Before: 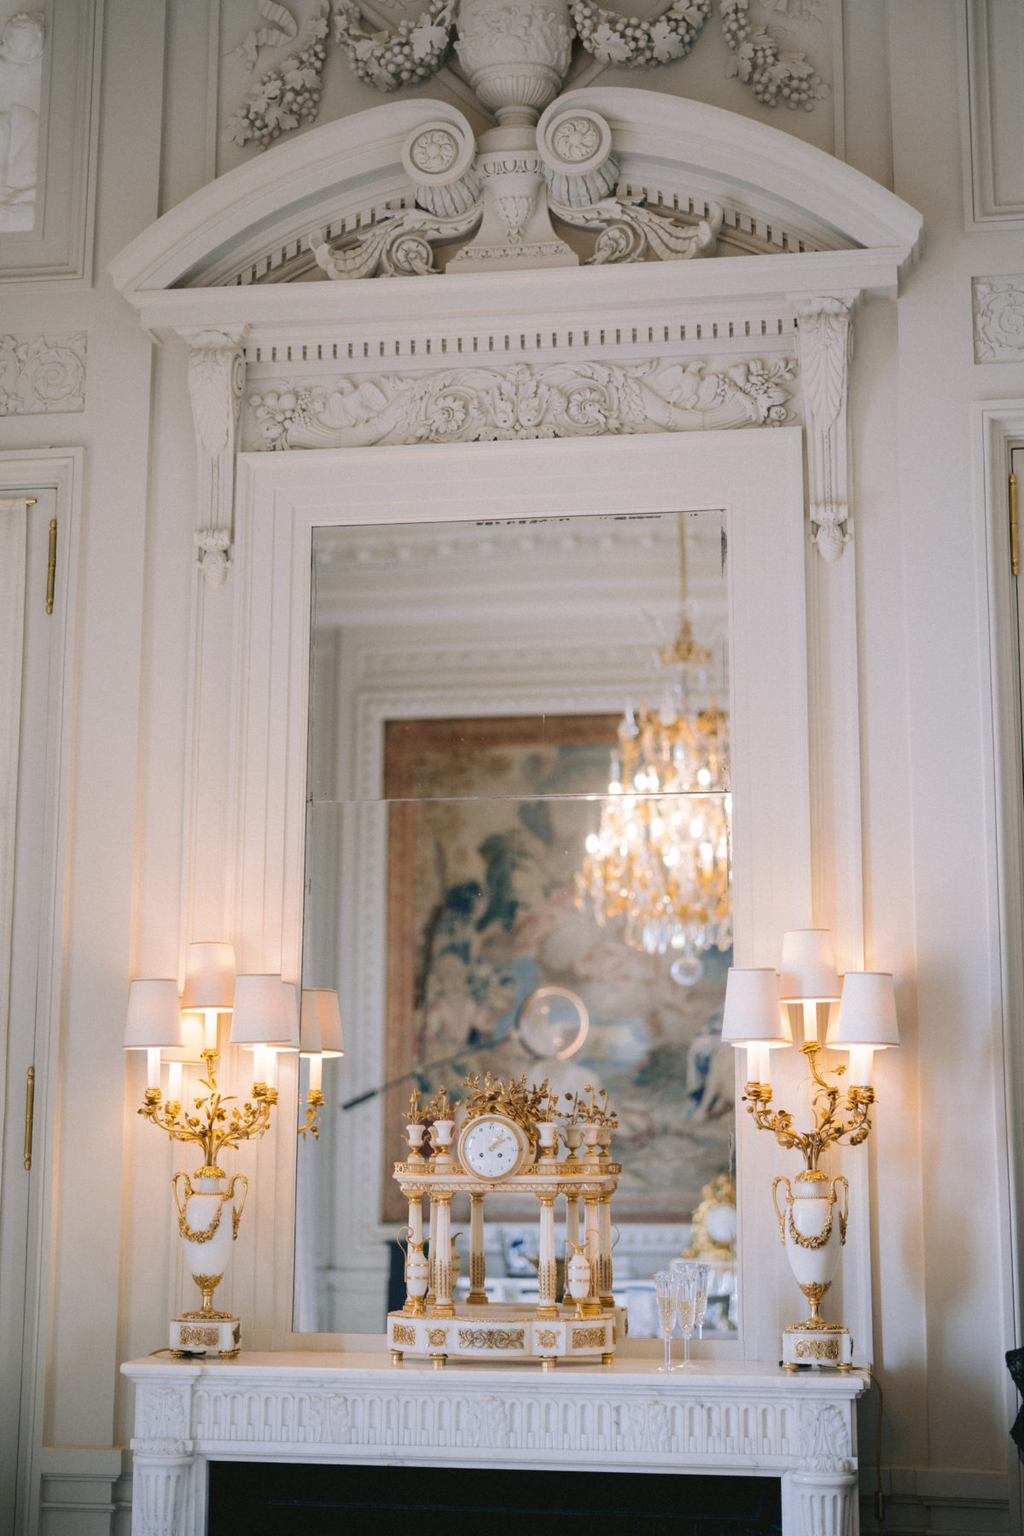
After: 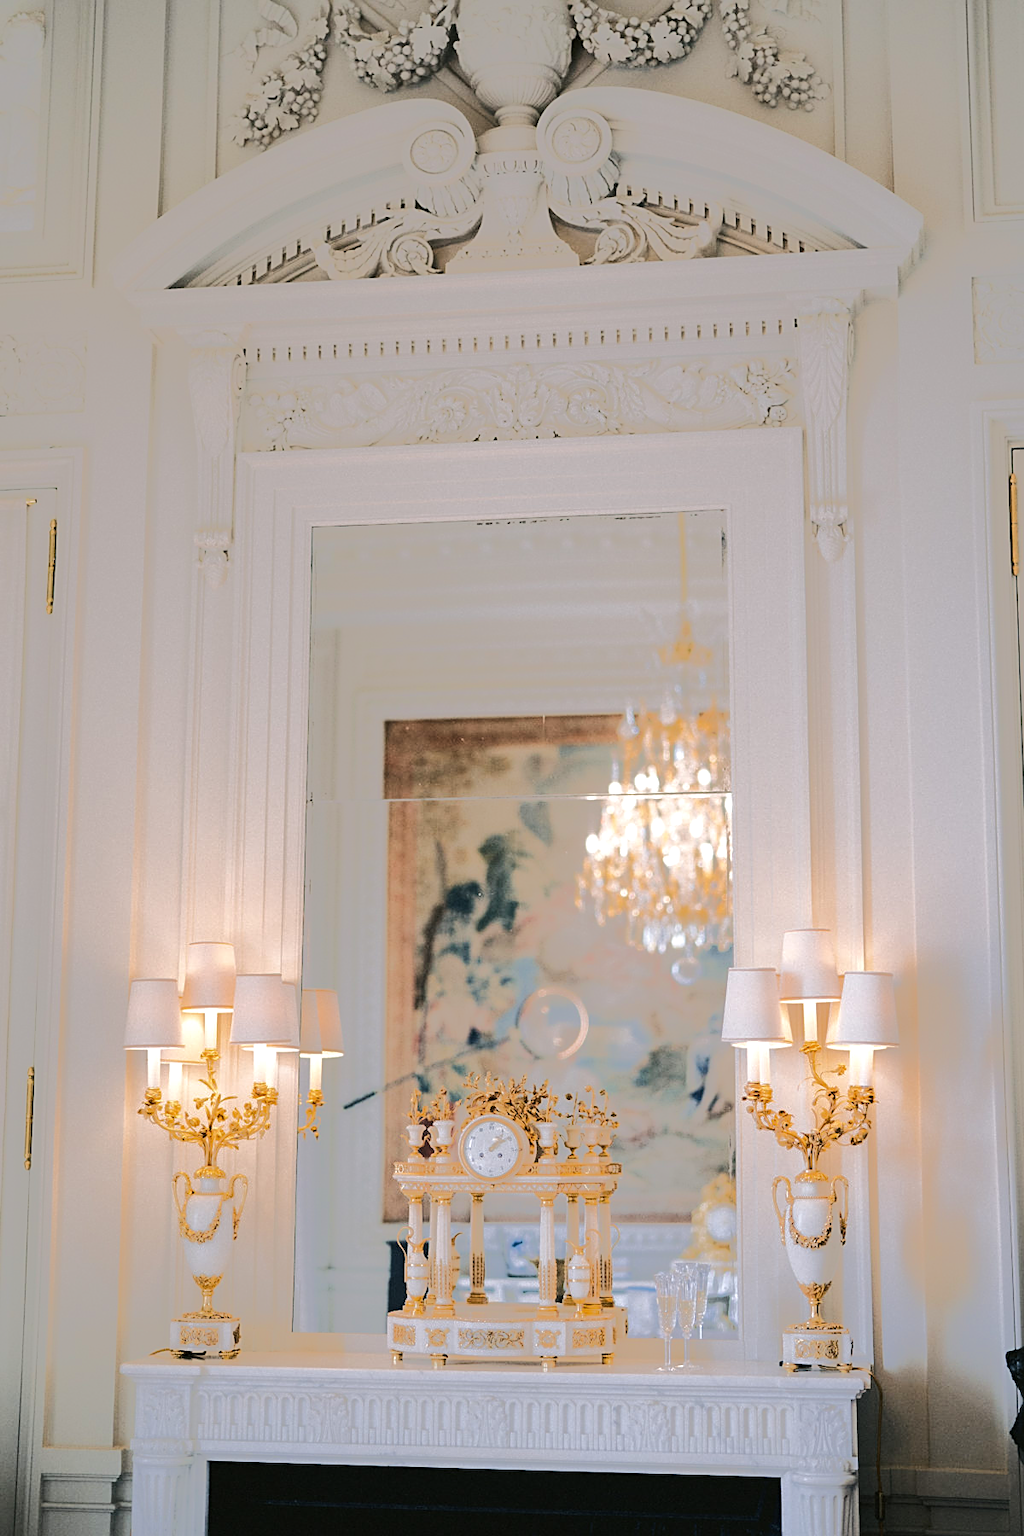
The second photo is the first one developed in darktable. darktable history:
tone equalizer: -8 EV -0.524 EV, -7 EV -0.309 EV, -6 EV -0.103 EV, -5 EV 0.448 EV, -4 EV 0.992 EV, -3 EV 0.788 EV, -2 EV -0.011 EV, -1 EV 0.145 EV, +0 EV -0.01 EV, edges refinement/feathering 500, mask exposure compensation -1.57 EV, preserve details no
sharpen: on, module defaults
